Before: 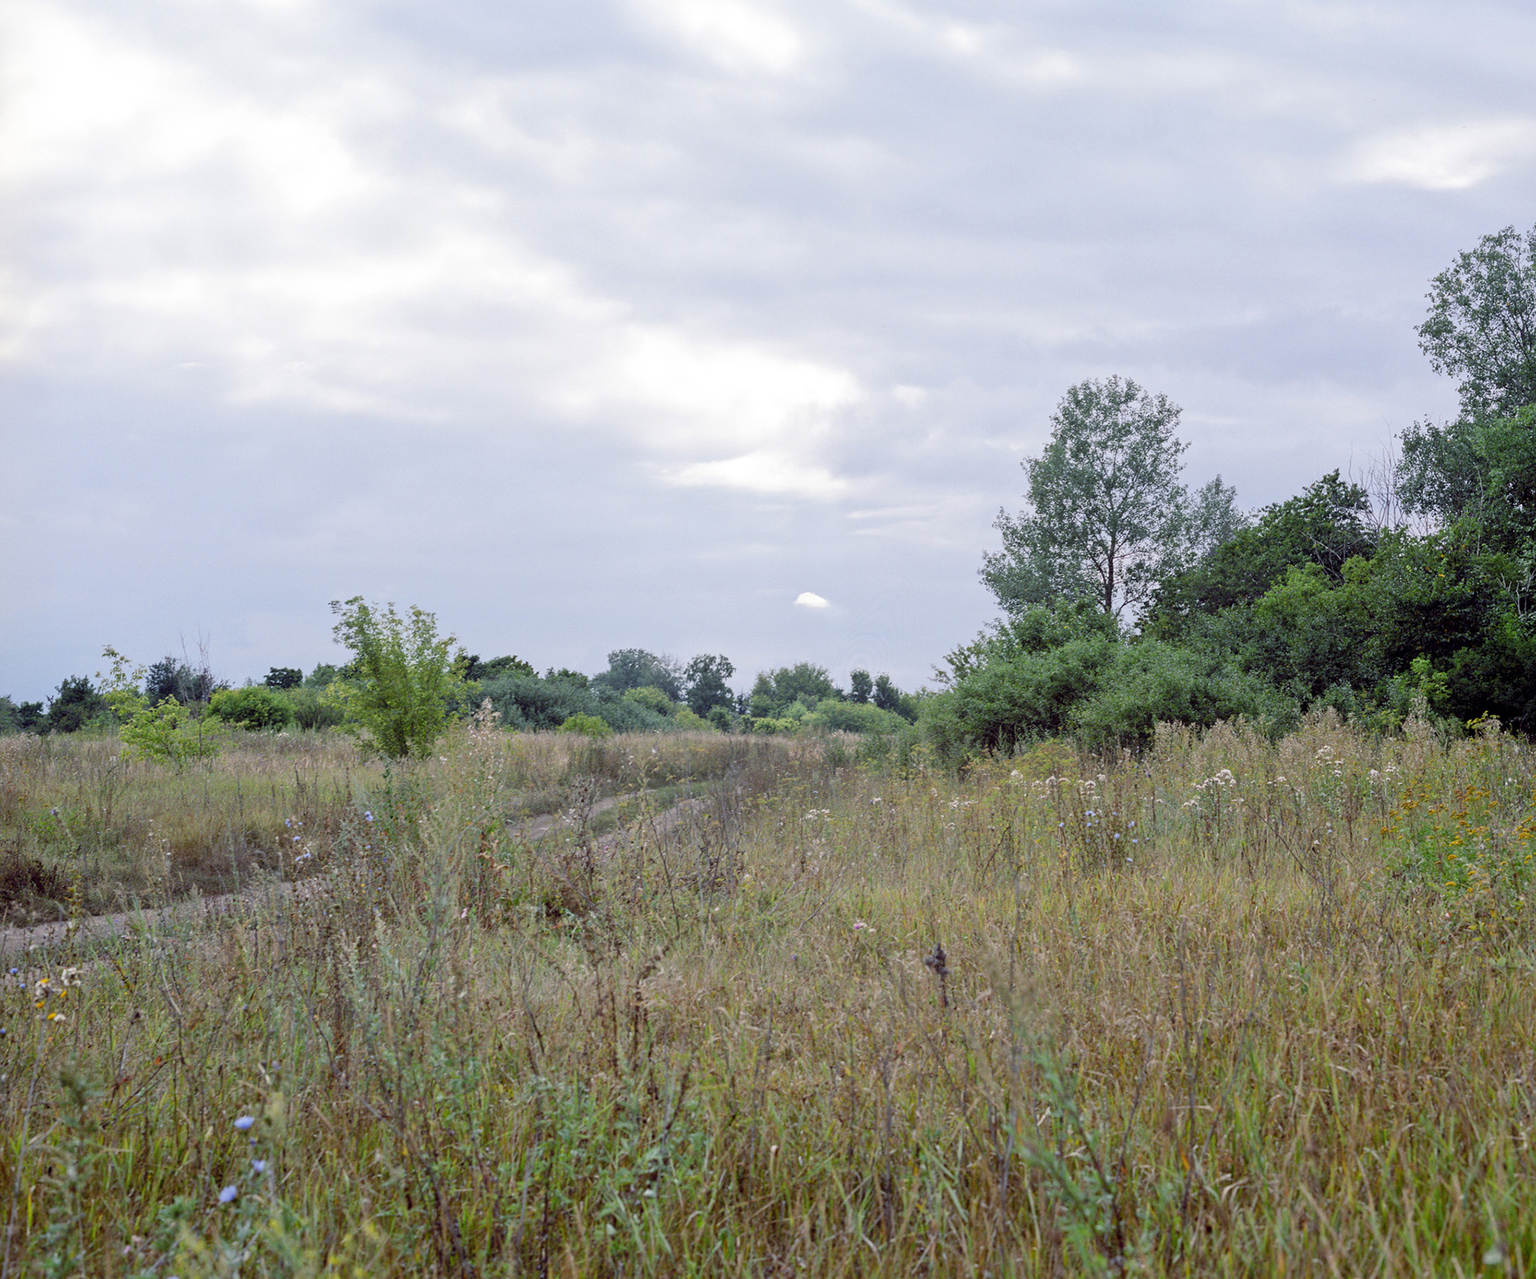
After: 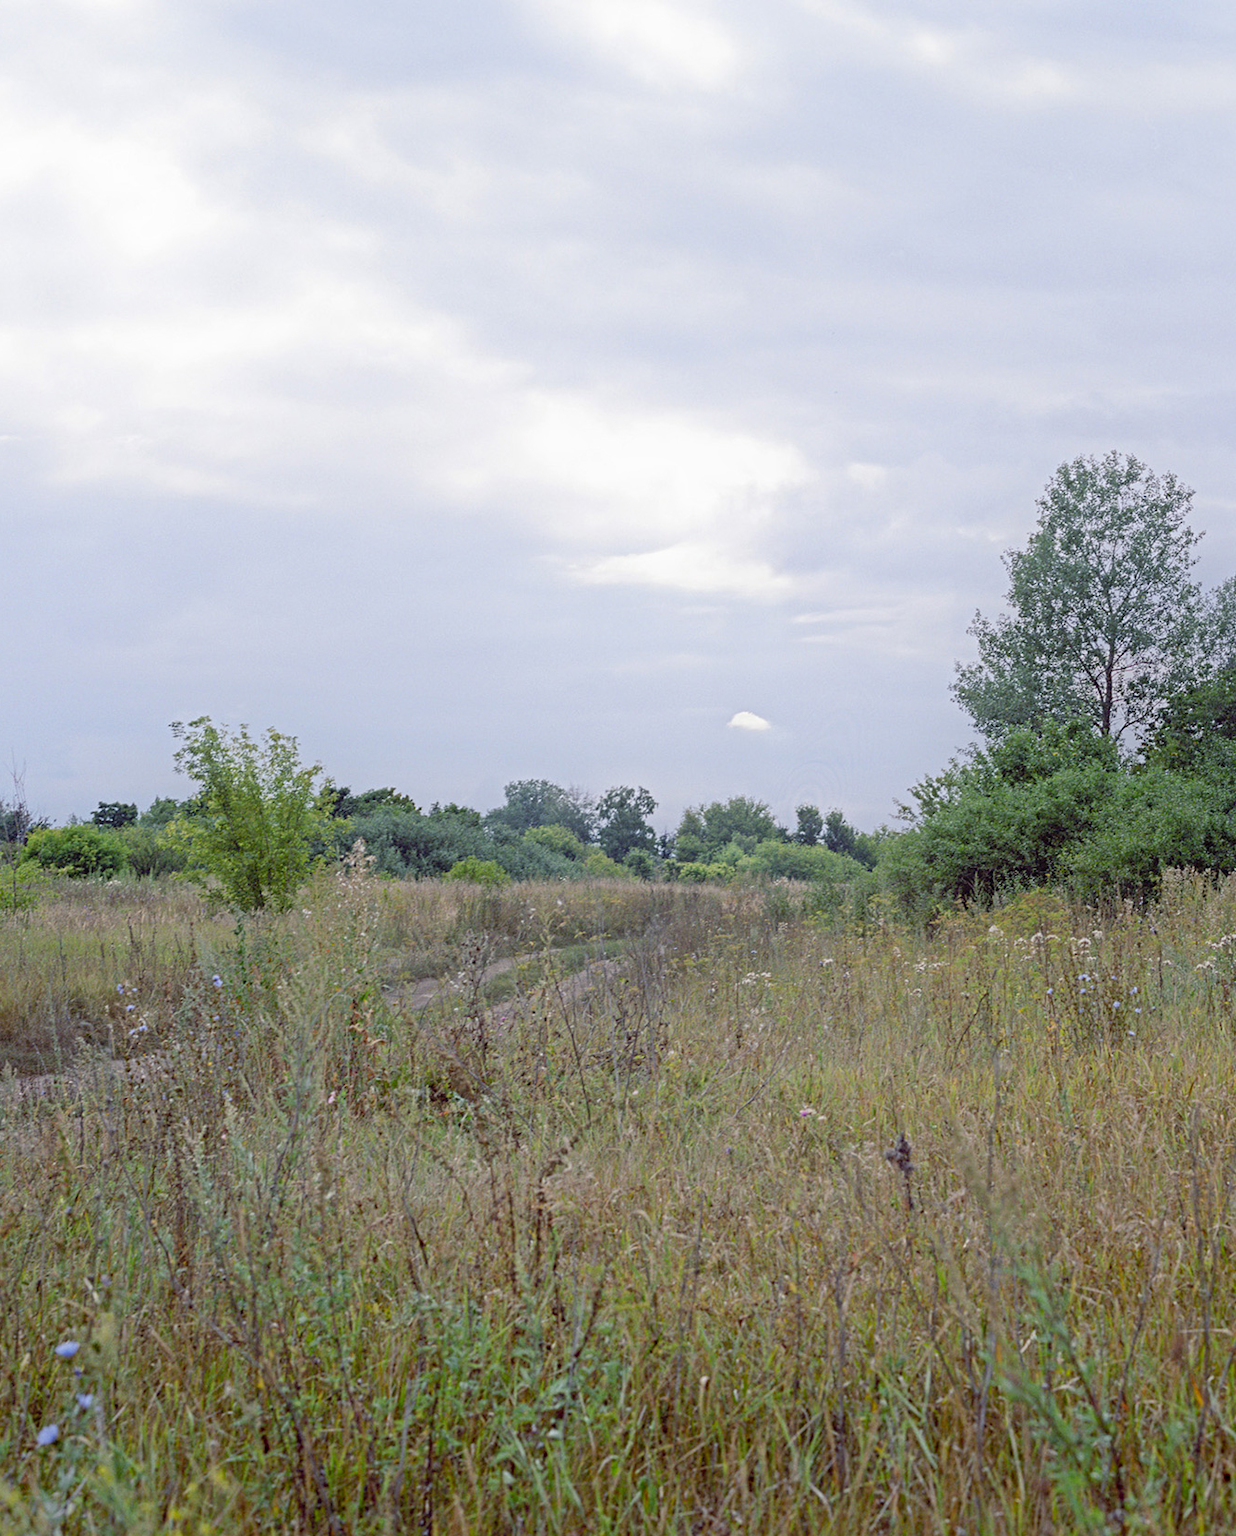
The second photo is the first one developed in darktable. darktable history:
crop and rotate: left 12.279%, right 20.766%
exposure: black level correction 0.007, compensate exposure bias true, compensate highlight preservation false
contrast equalizer: y [[0.514, 0.573, 0.581, 0.508, 0.5, 0.5], [0.5 ×6], [0.5 ×6], [0 ×6], [0 ×6]], mix -0.983
